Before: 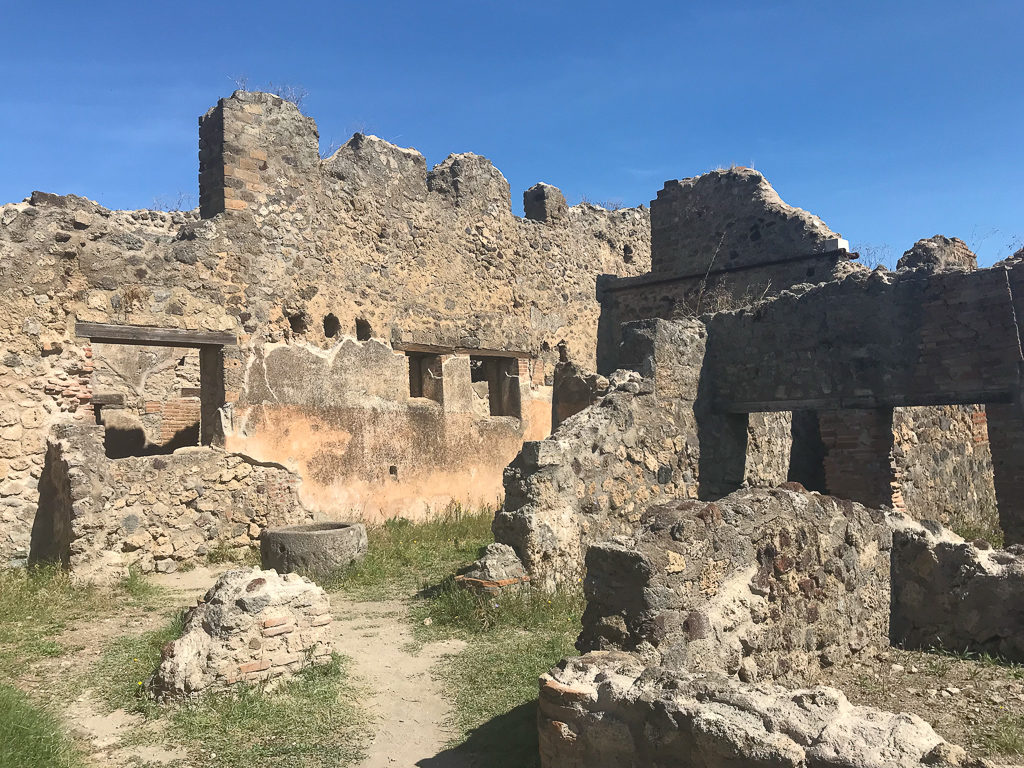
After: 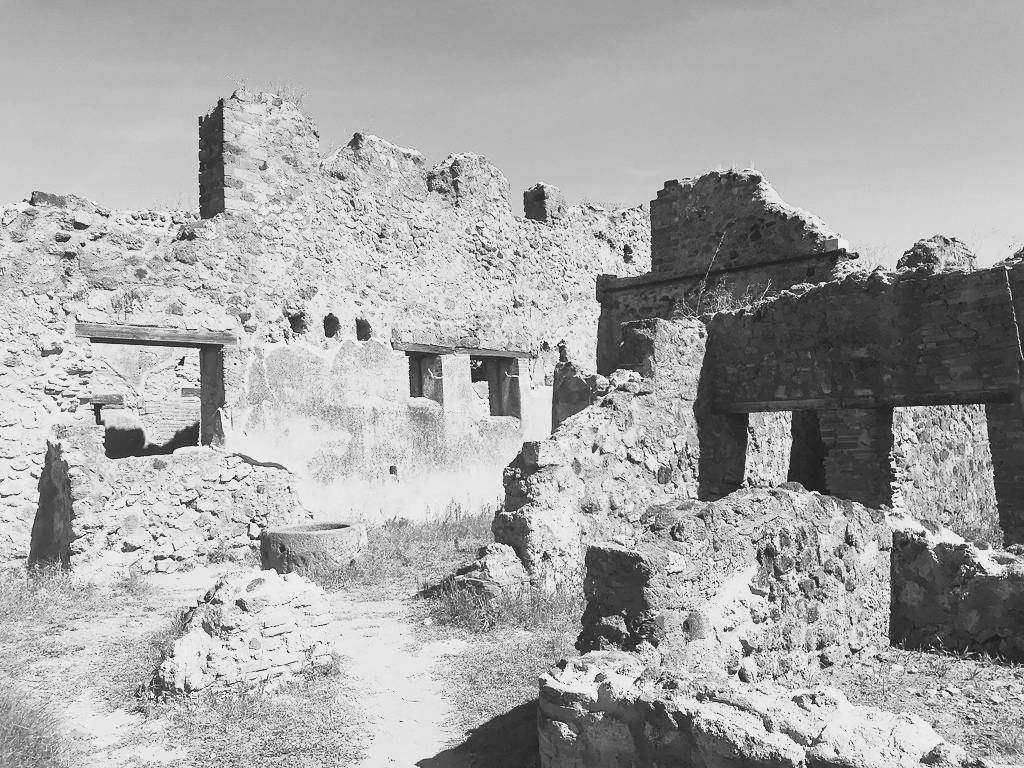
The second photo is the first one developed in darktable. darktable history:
tone curve: curves: ch0 [(0, 0) (0.003, 0.003) (0.011, 0.013) (0.025, 0.029) (0.044, 0.052) (0.069, 0.081) (0.1, 0.116) (0.136, 0.158) (0.177, 0.207) (0.224, 0.268) (0.277, 0.373) (0.335, 0.465) (0.399, 0.565) (0.468, 0.674) (0.543, 0.79) (0.623, 0.853) (0.709, 0.918) (0.801, 0.956) (0.898, 0.977) (1, 1)], preserve colors none
monochrome: a -92.57, b 58.91
